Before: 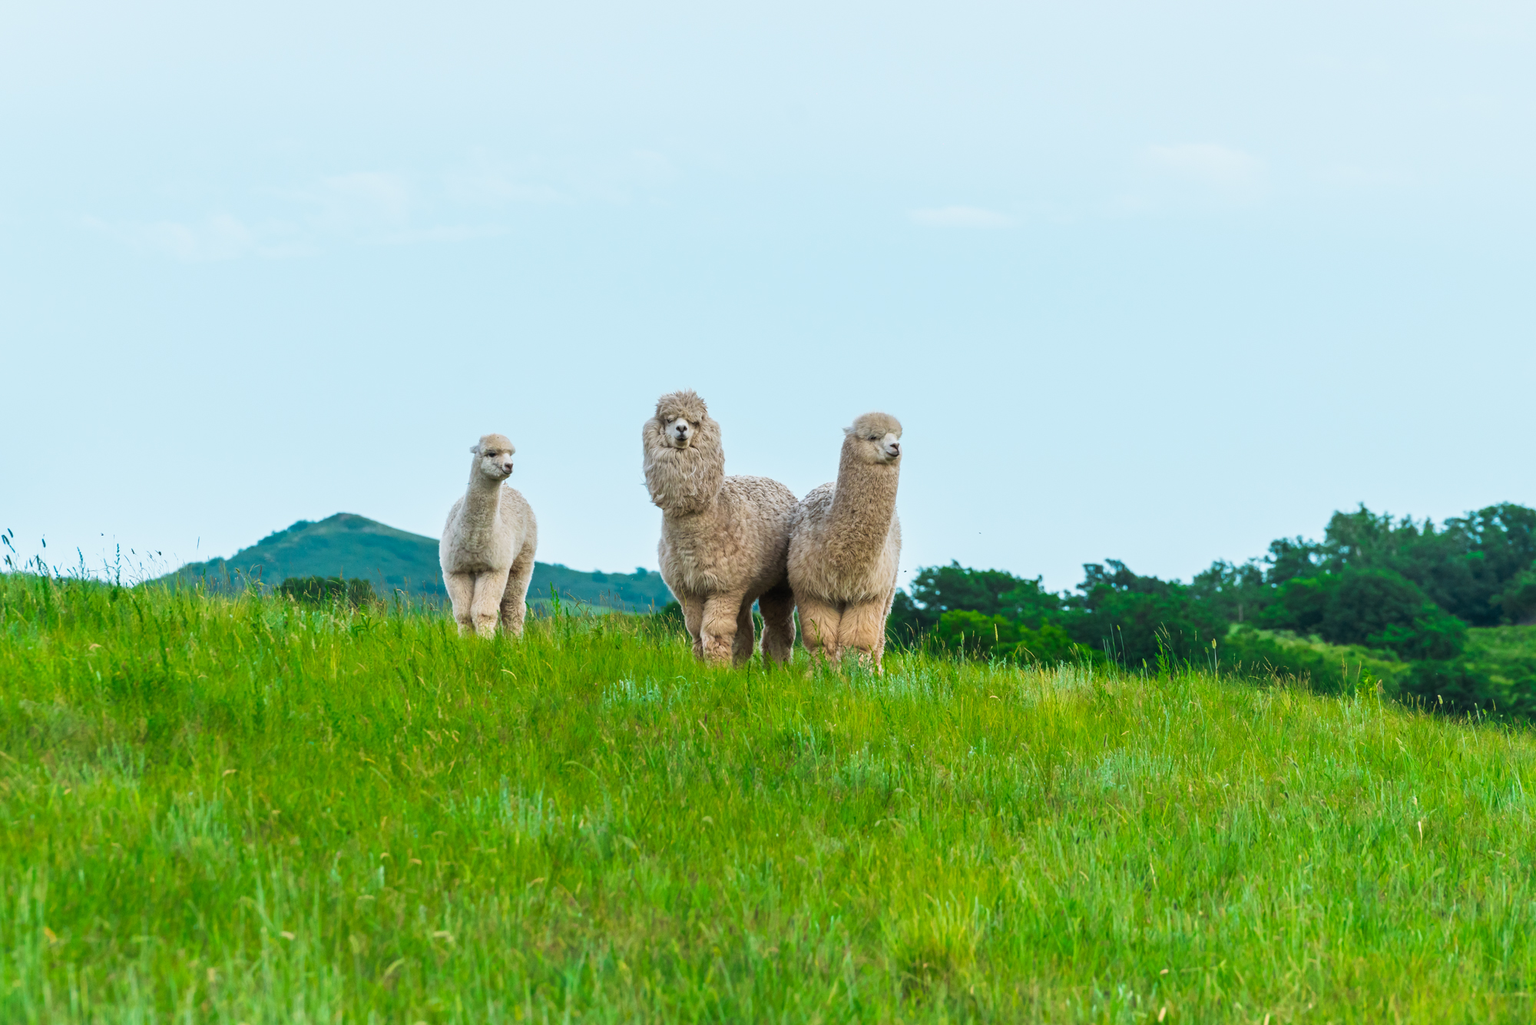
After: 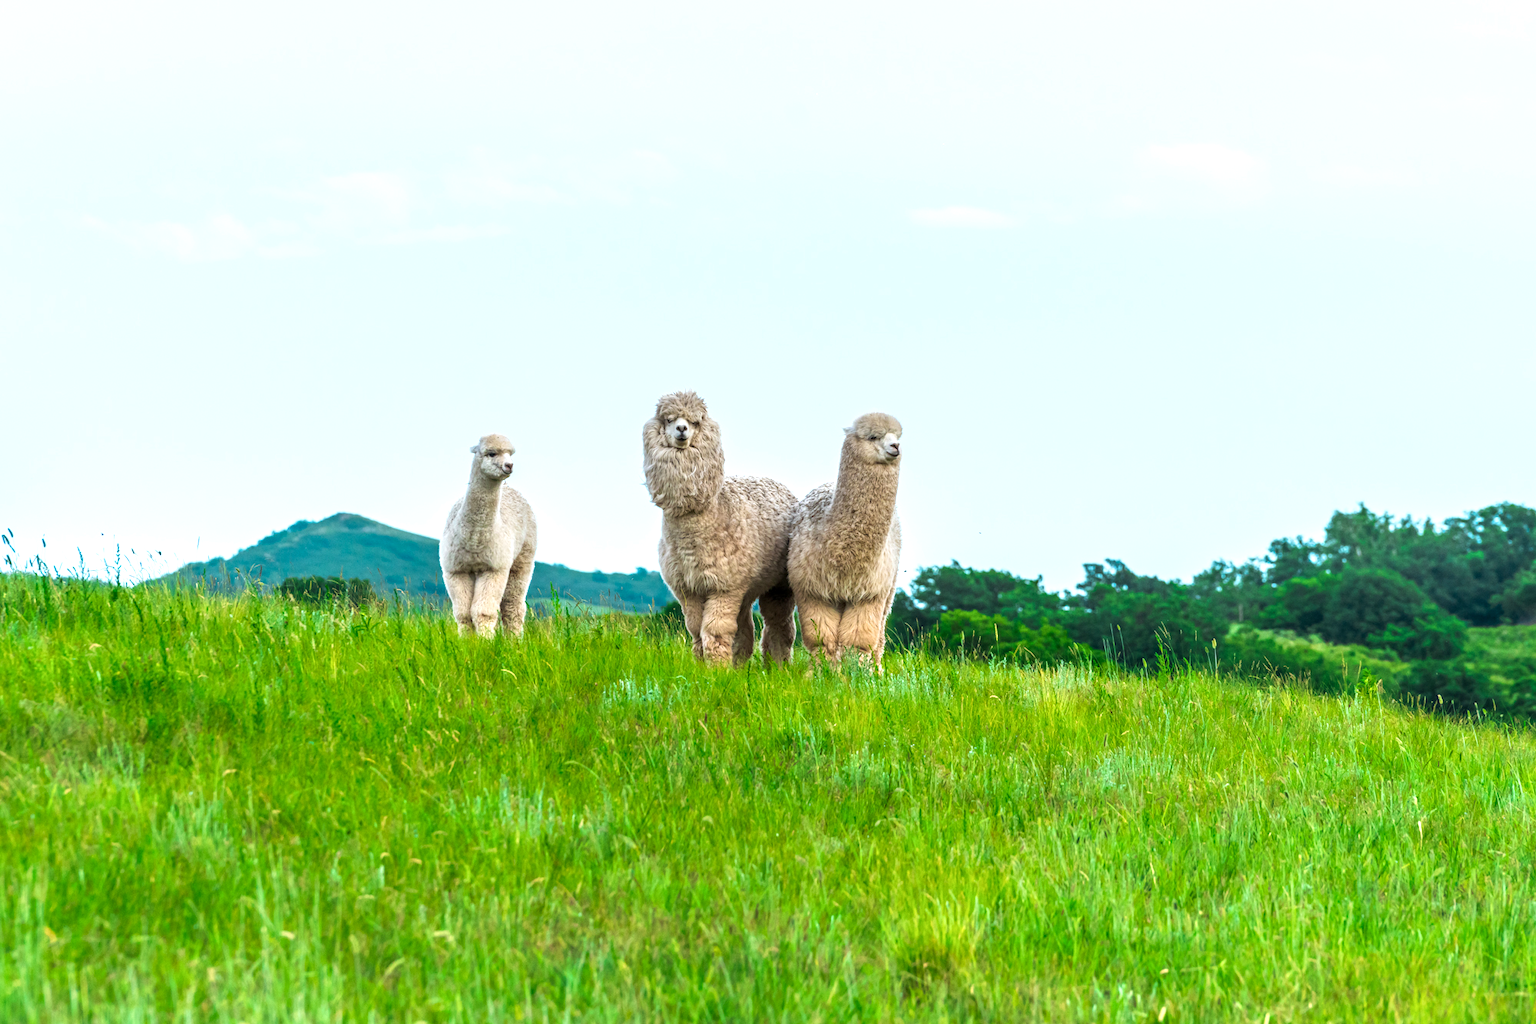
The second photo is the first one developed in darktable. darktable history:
local contrast: on, module defaults
exposure: black level correction 0.001, exposure 0.5 EV, compensate exposure bias true, compensate highlight preservation false
